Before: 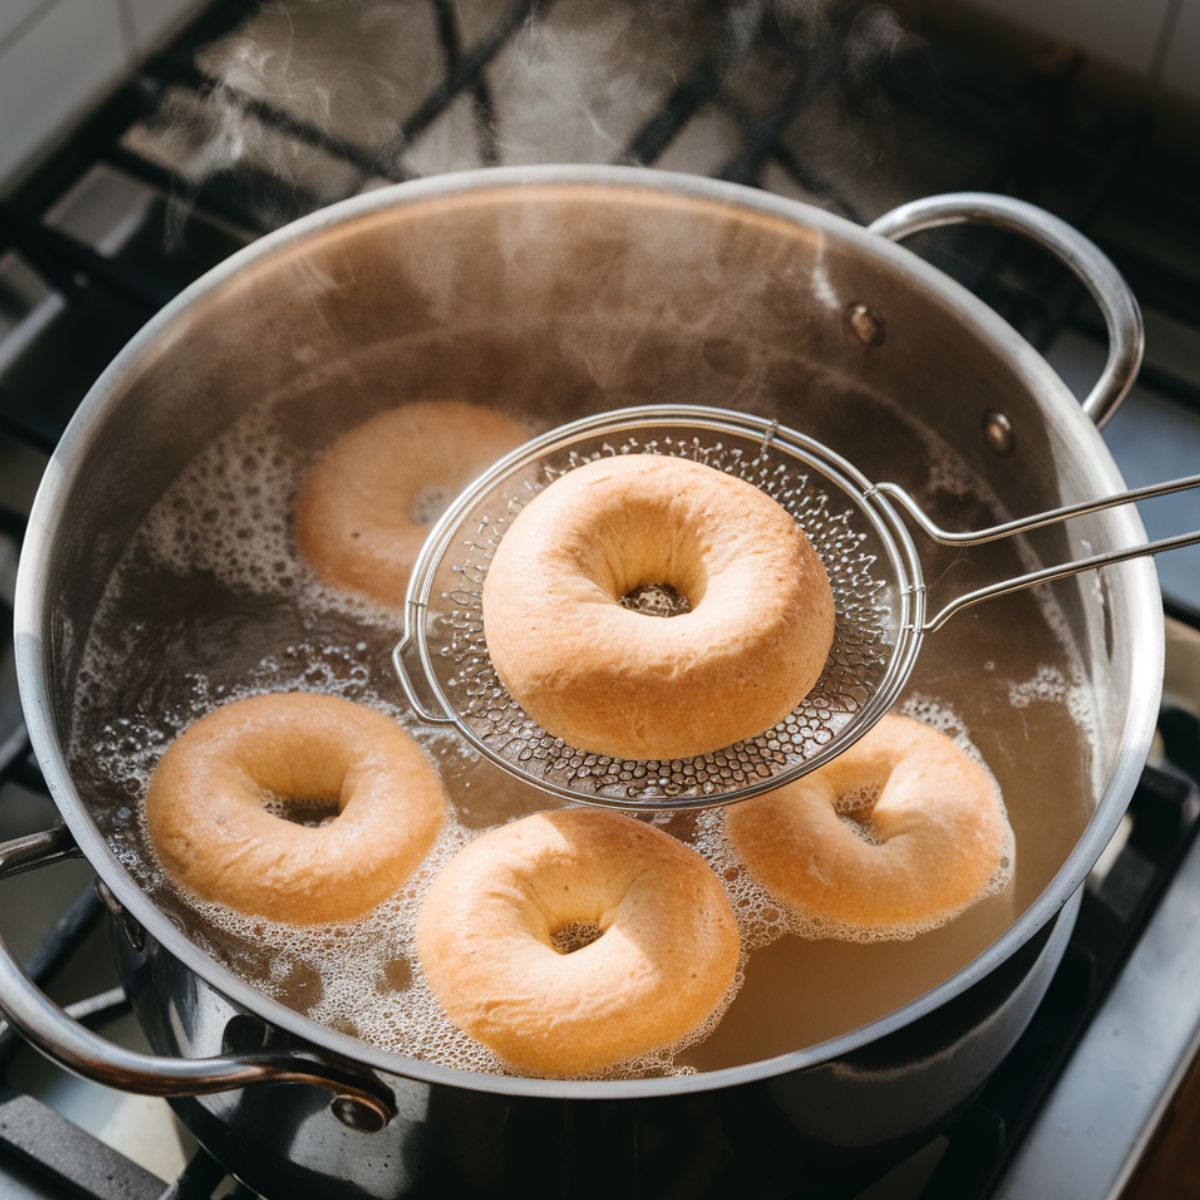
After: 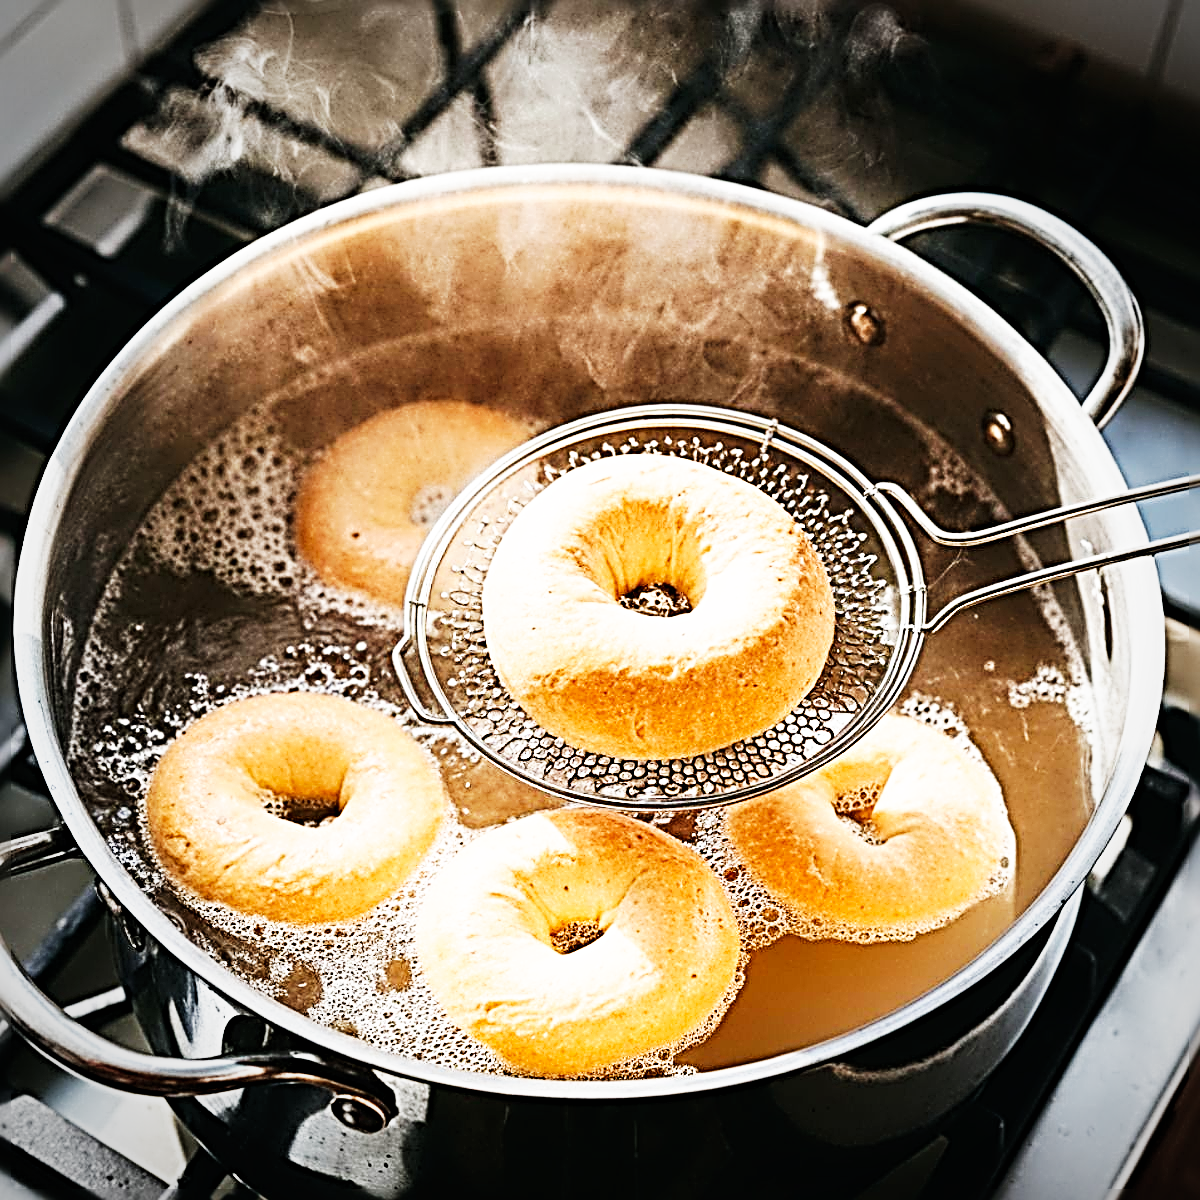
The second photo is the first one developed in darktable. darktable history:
sharpen: radius 4.001, amount 2
vignetting: fall-off radius 60.92%
base curve: curves: ch0 [(0, 0) (0.007, 0.004) (0.027, 0.03) (0.046, 0.07) (0.207, 0.54) (0.442, 0.872) (0.673, 0.972) (1, 1)], preserve colors none
